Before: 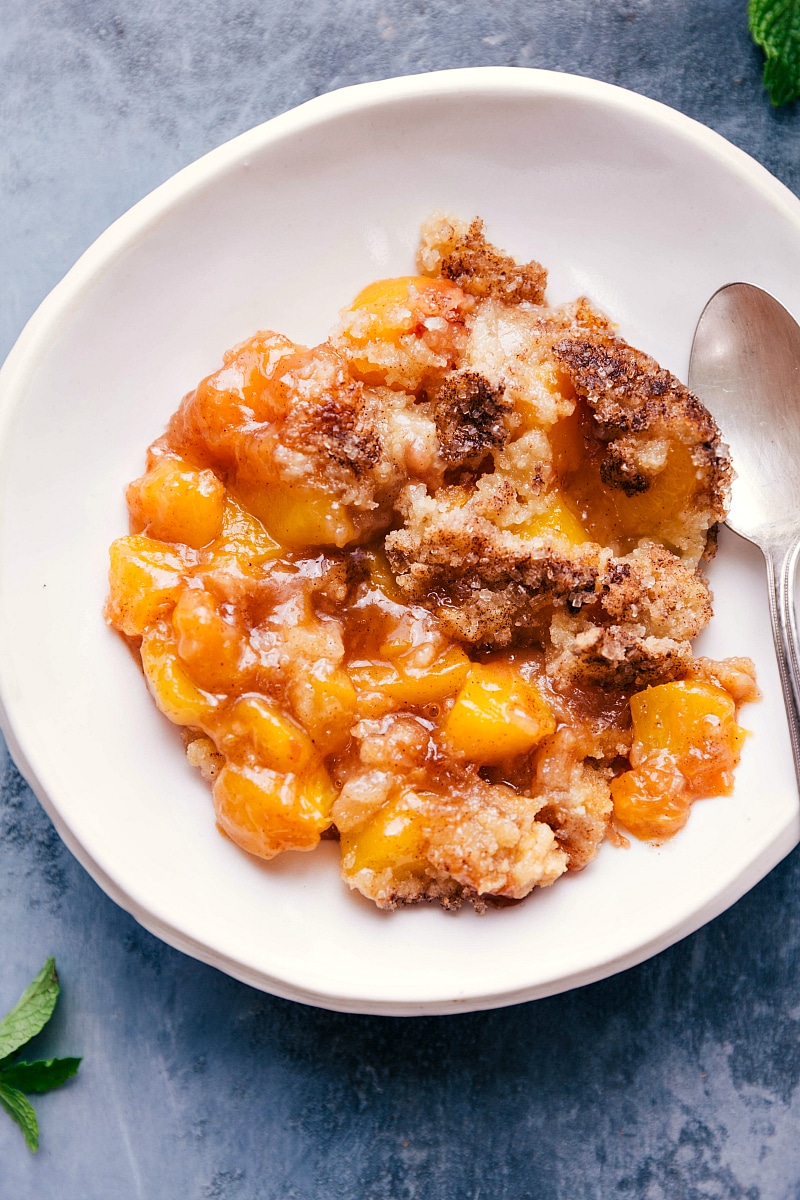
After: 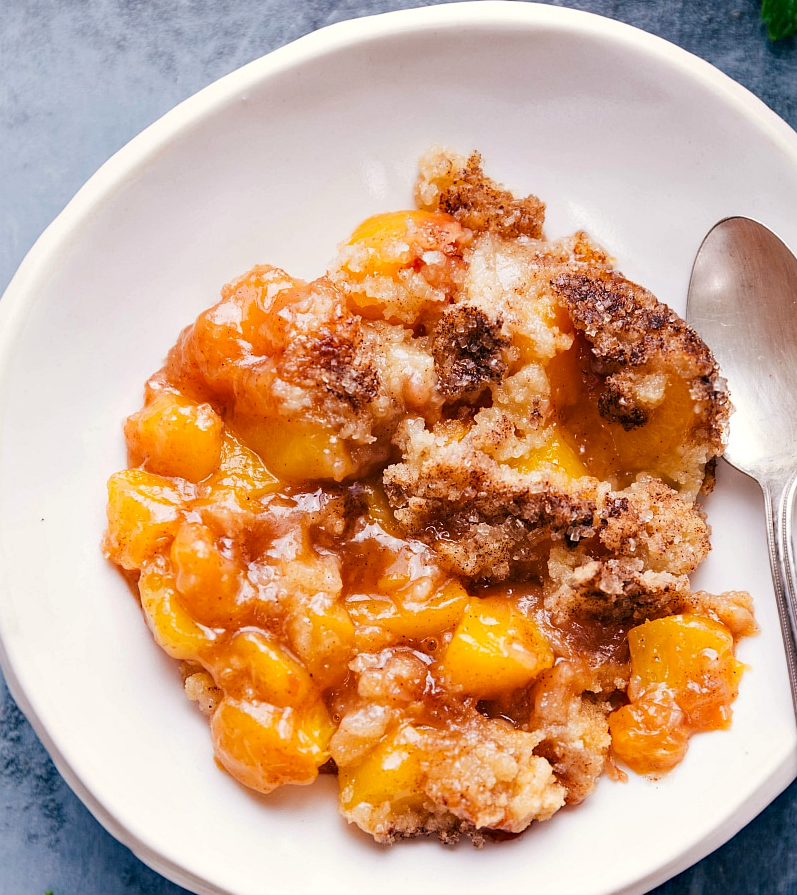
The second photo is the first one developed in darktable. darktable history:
crop: left 0.28%, top 5.534%, bottom 19.881%
haze removal: compatibility mode true, adaptive false
